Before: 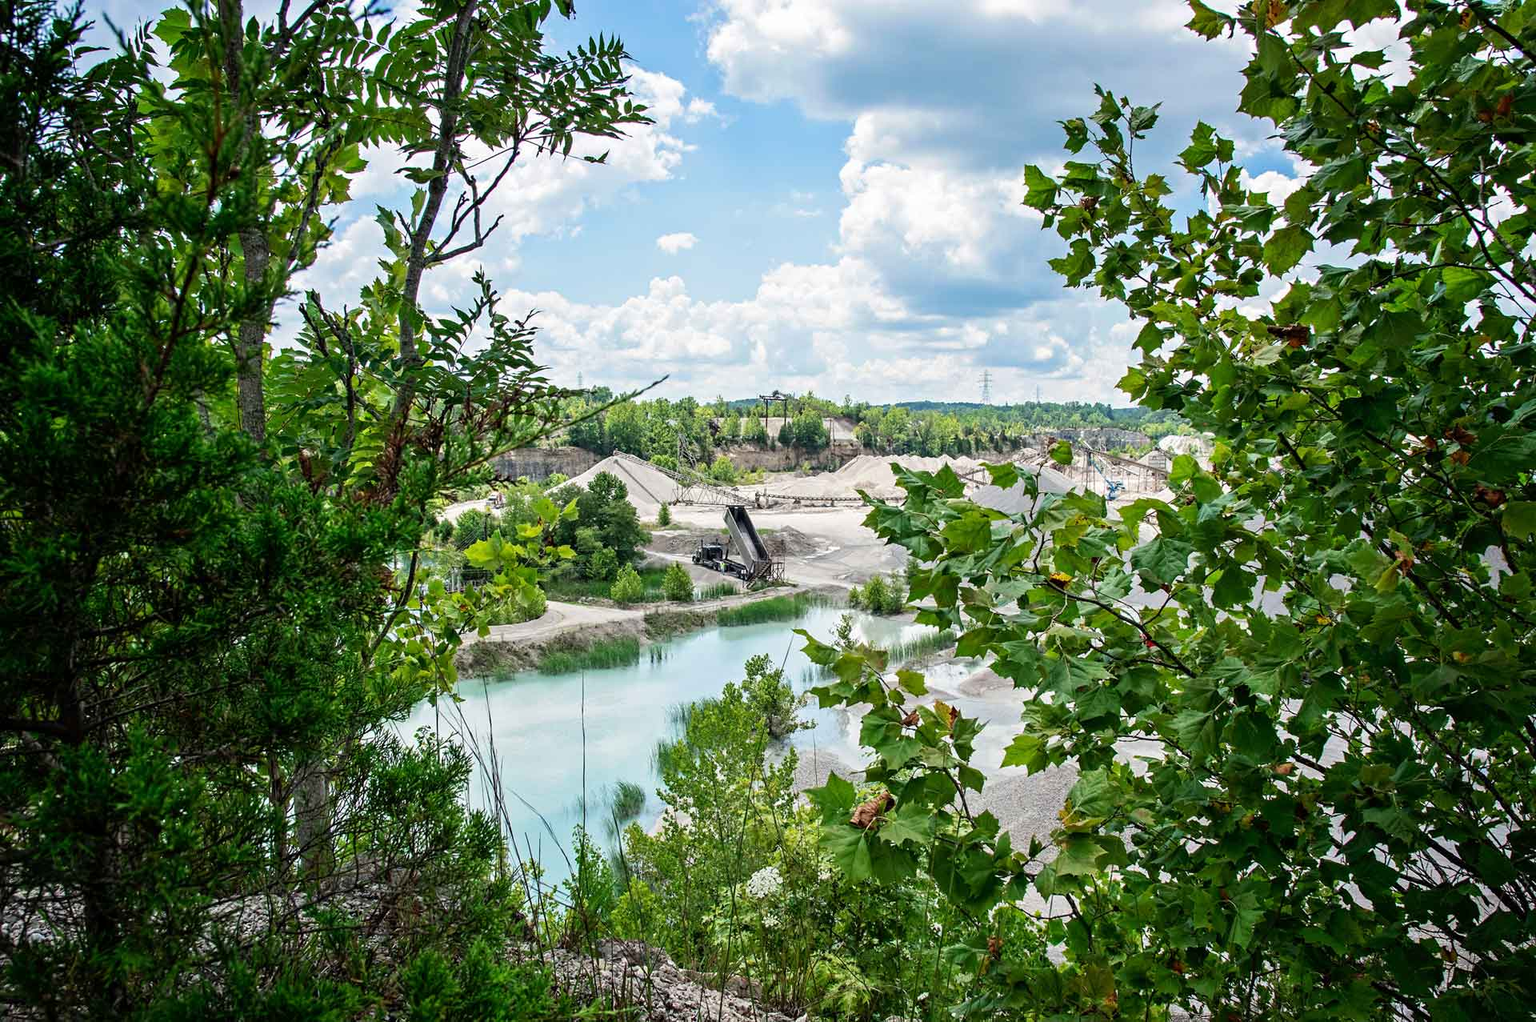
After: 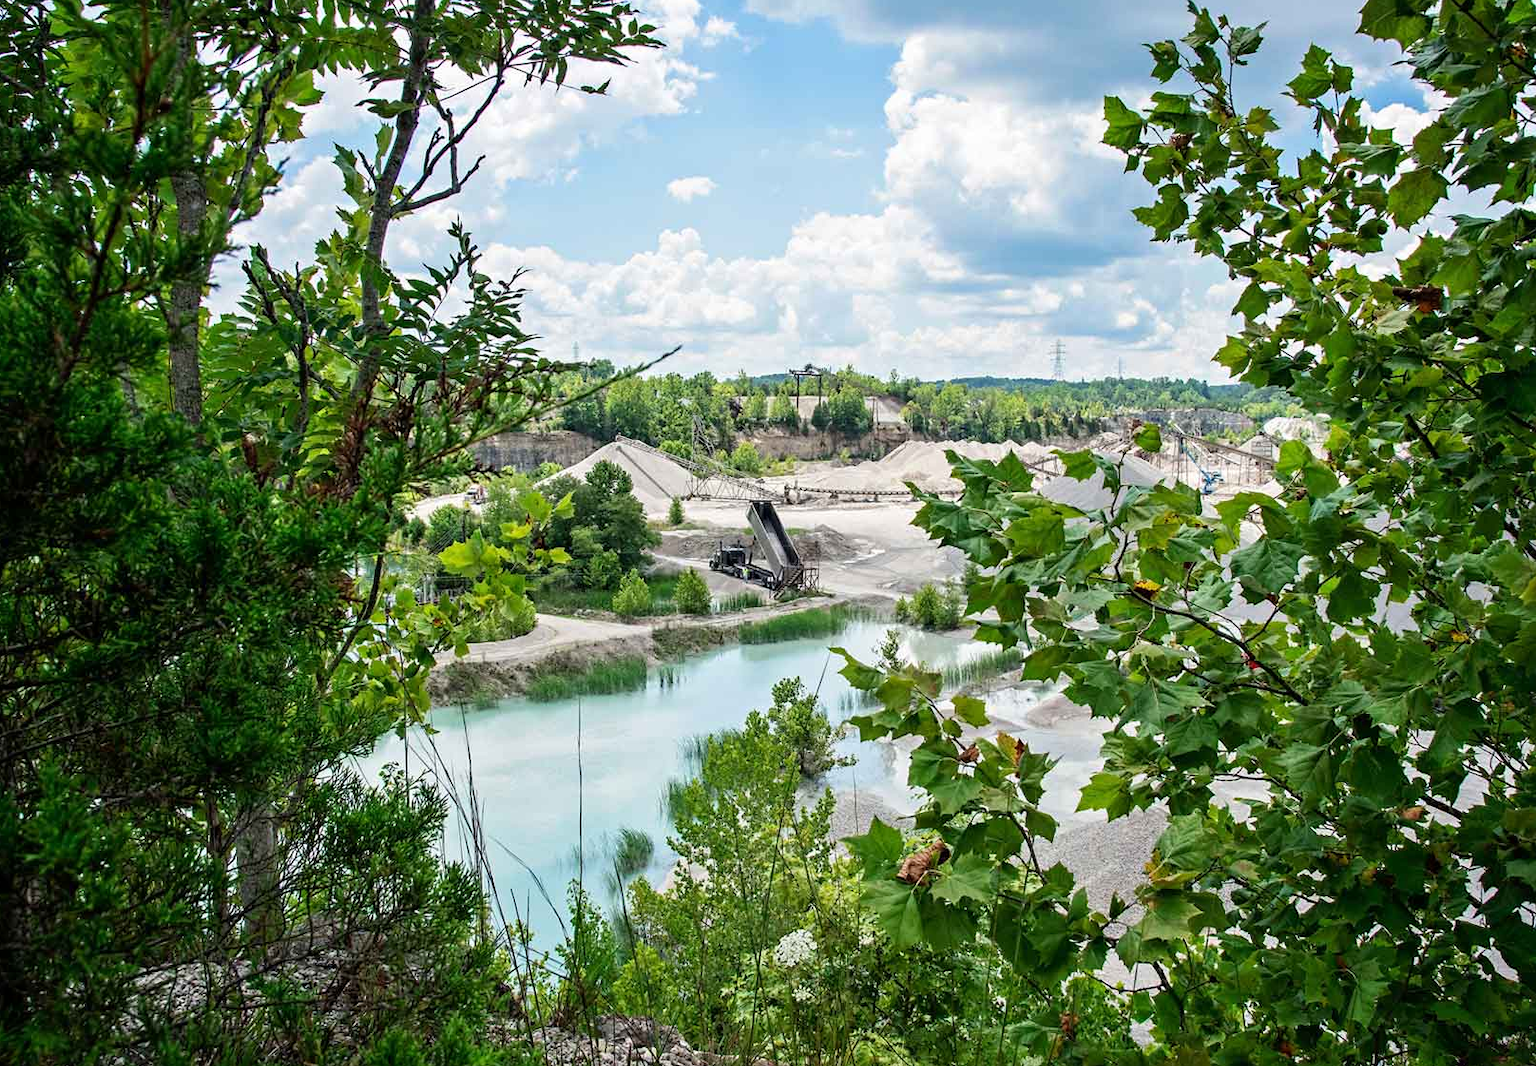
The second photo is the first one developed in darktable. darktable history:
crop: left 6.236%, top 8.264%, right 9.549%, bottom 3.841%
